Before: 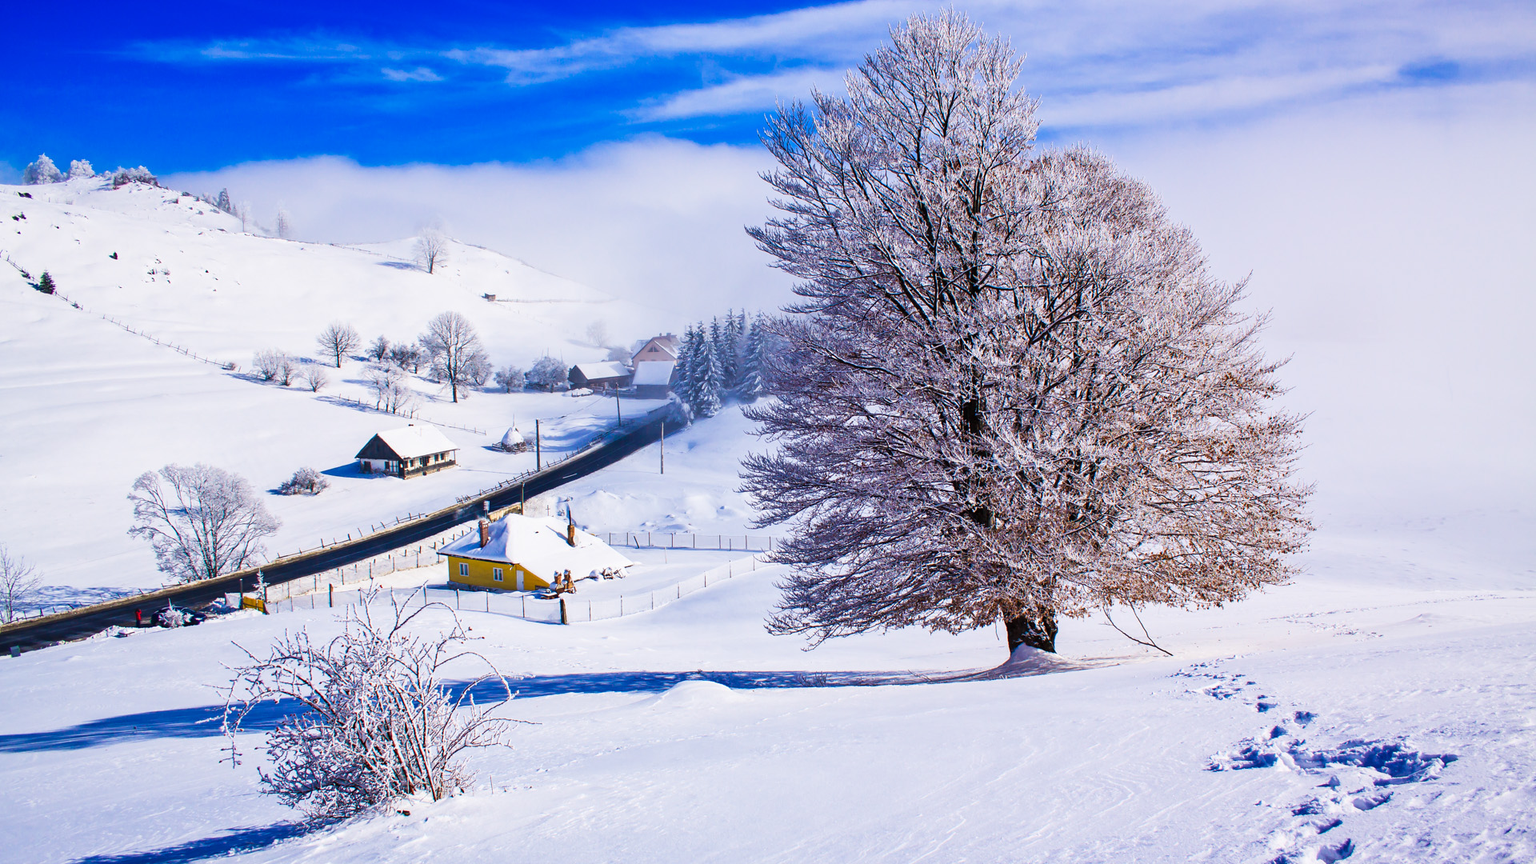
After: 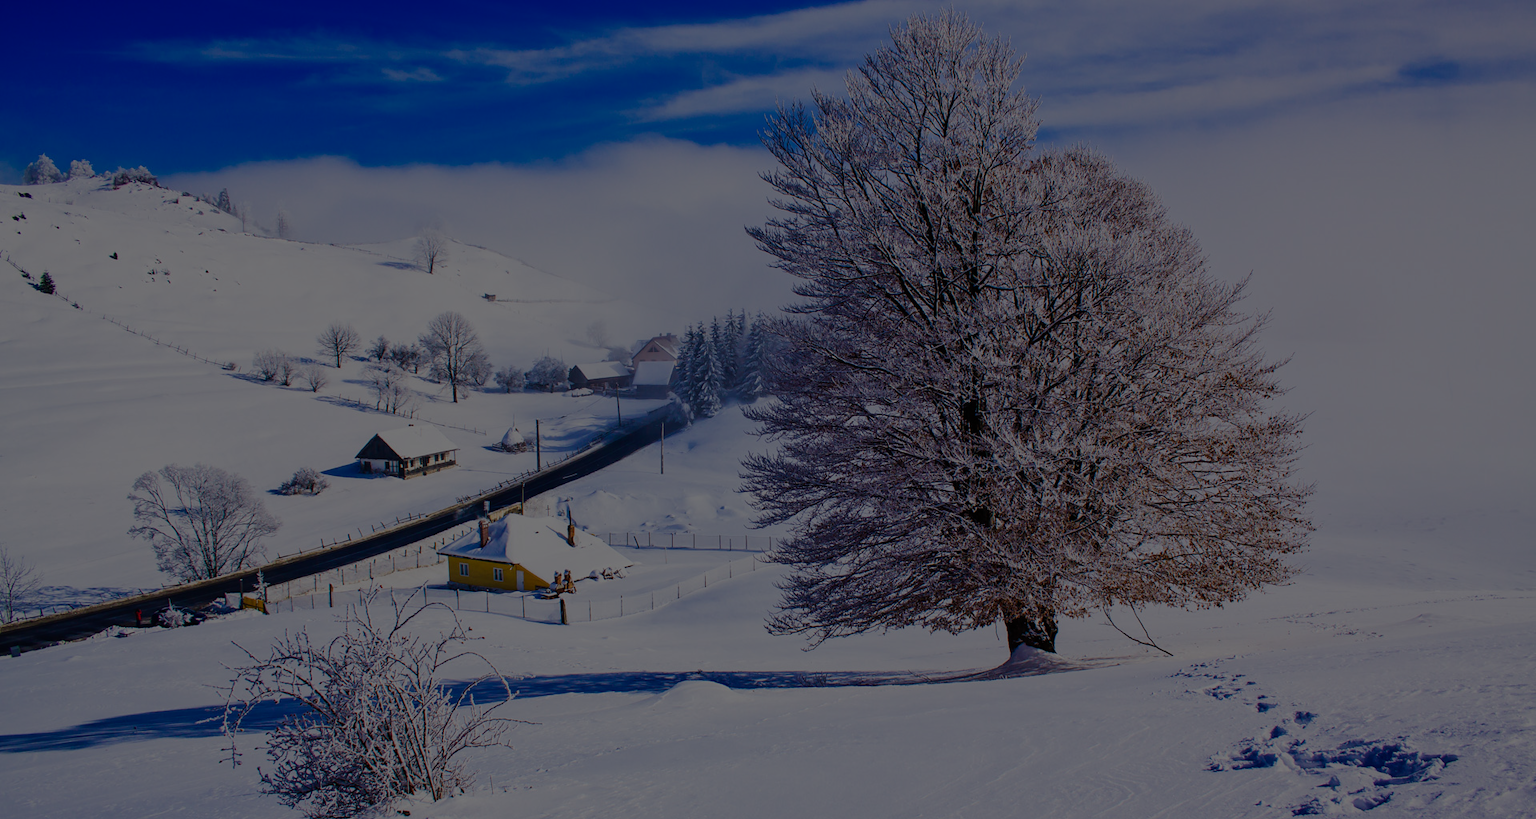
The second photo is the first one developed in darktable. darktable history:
crop and rotate: top 0%, bottom 5.097%
exposure: exposure -2.446 EV, compensate highlight preservation false
rotate and perspective: automatic cropping original format, crop left 0, crop top 0
